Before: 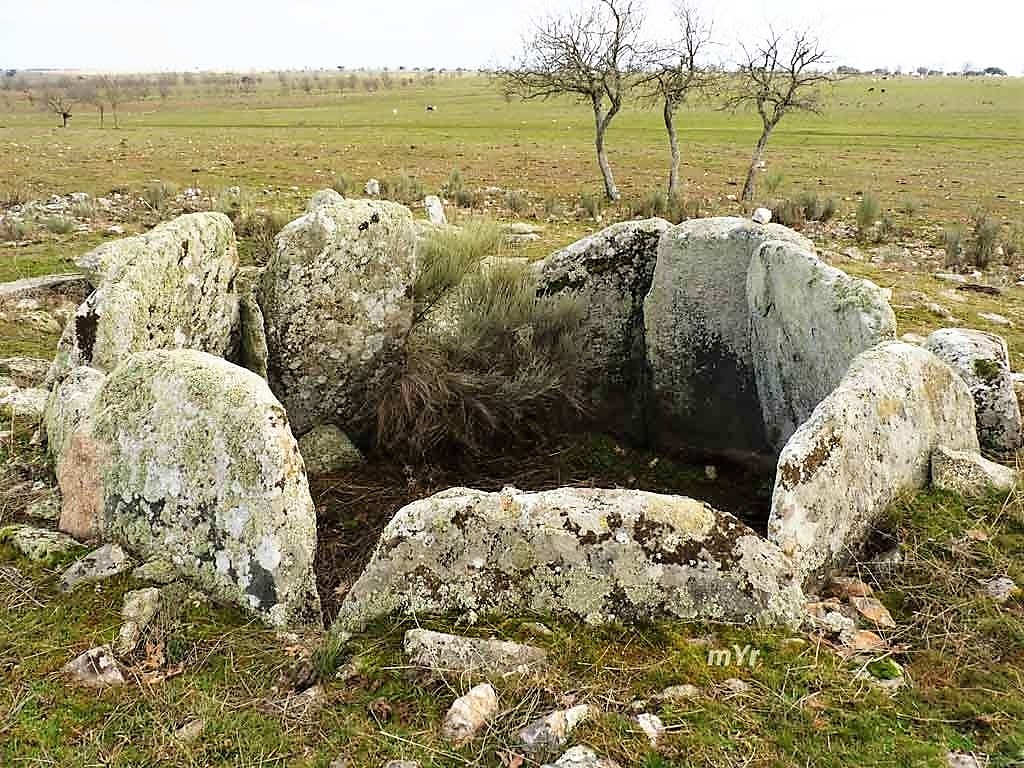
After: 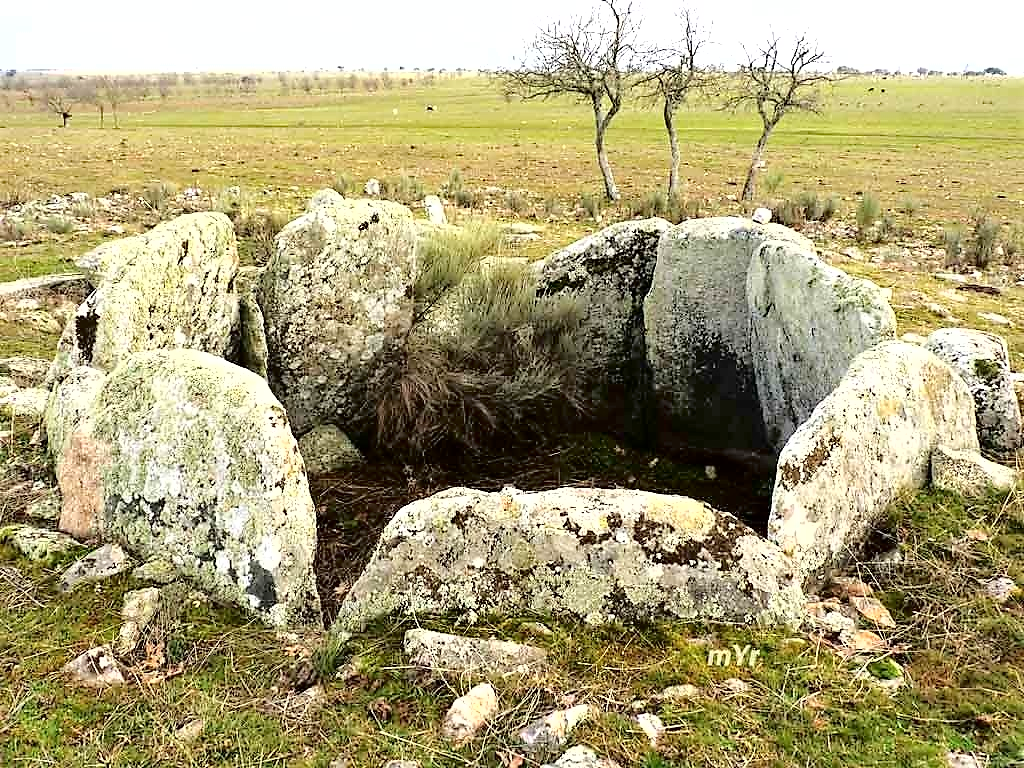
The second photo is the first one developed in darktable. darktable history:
haze removal: compatibility mode true, adaptive false
exposure: exposure 0.6 EV, compensate highlight preservation false
fill light: exposure -2 EV, width 8.6
